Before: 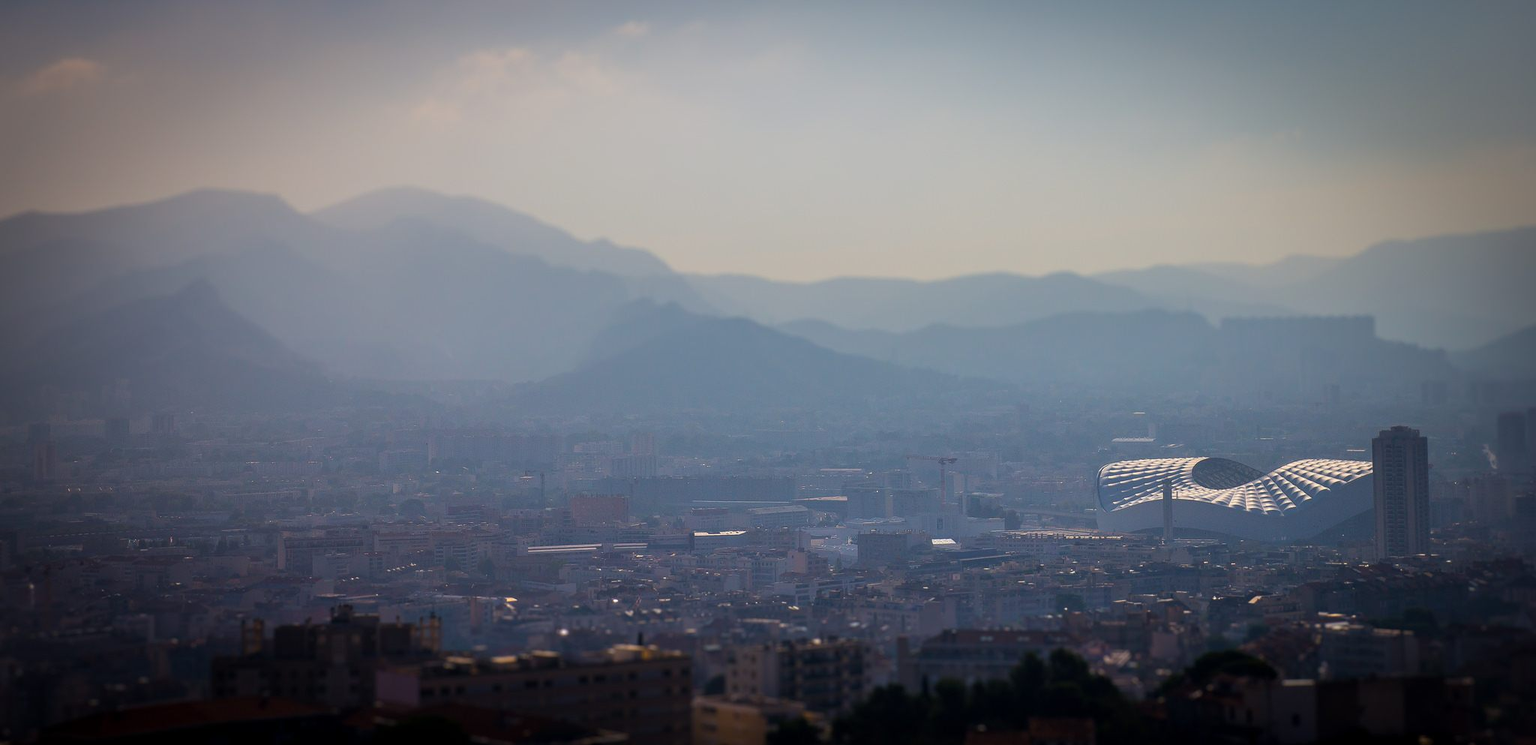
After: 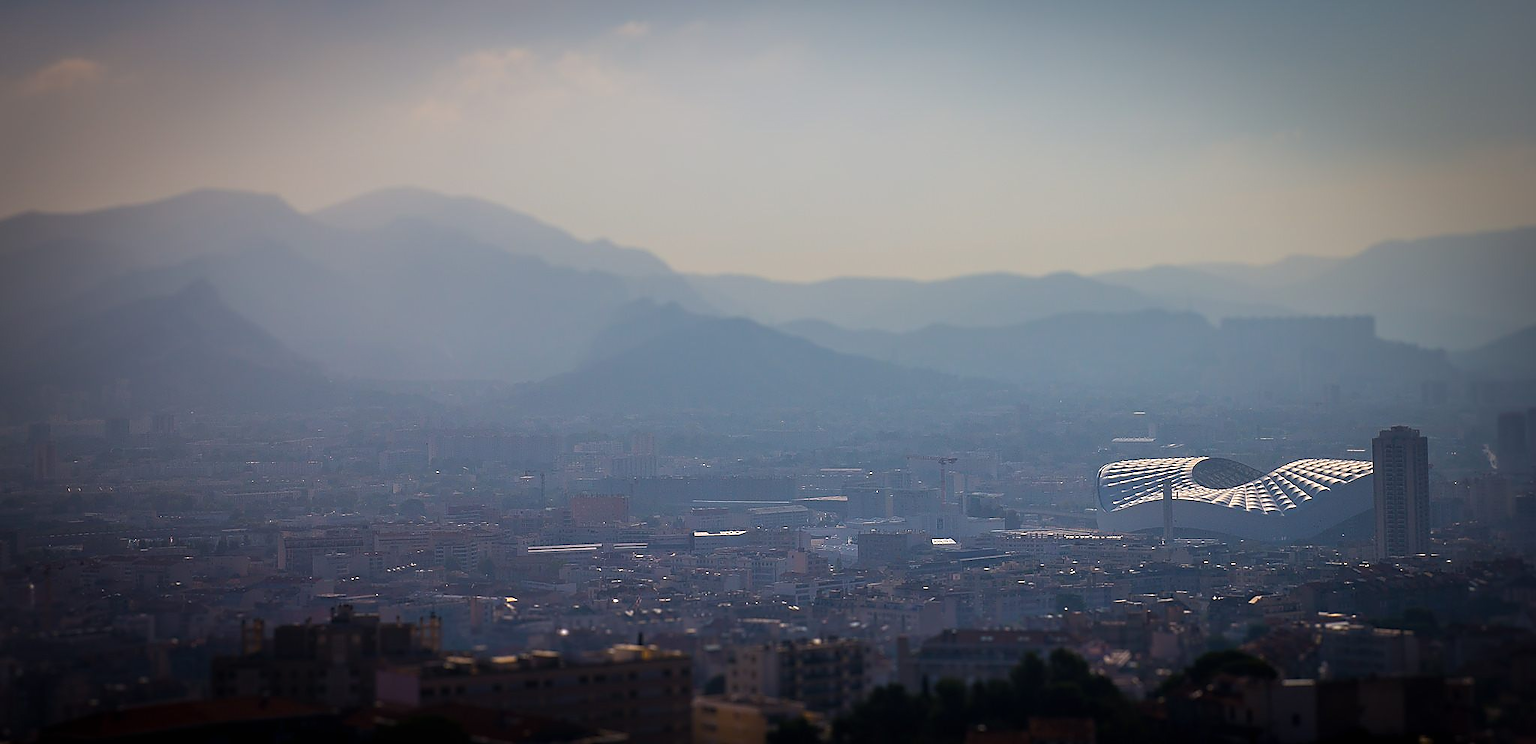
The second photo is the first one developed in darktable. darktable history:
local contrast: mode bilateral grid, contrast 100, coarseness 100, detail 91%, midtone range 0.2
sharpen: radius 1.4, amount 1.25, threshold 0.7
